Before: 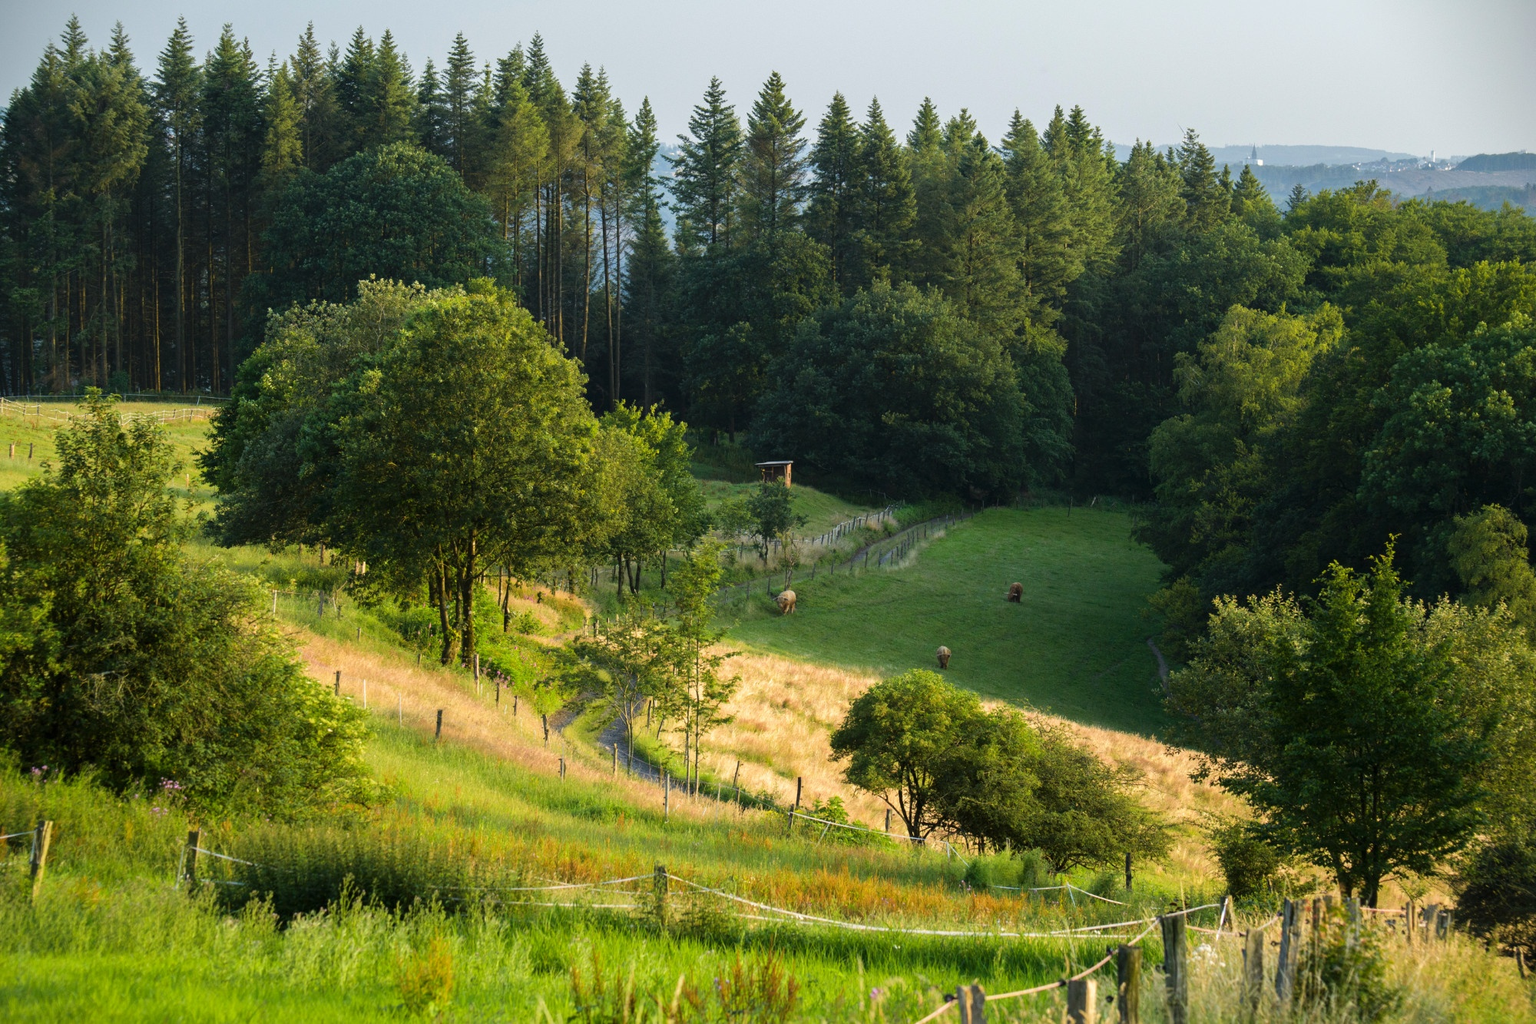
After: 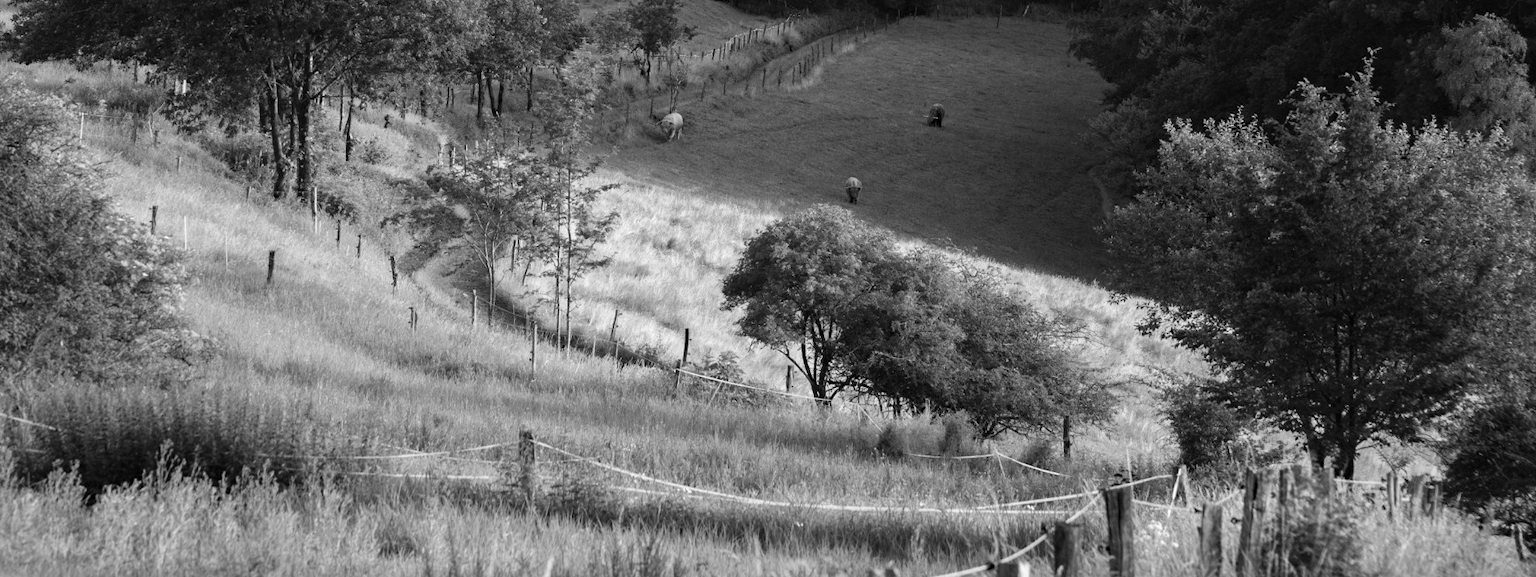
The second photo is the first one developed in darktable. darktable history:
contrast brightness saturation: saturation -0.05
crop and rotate: left 13.306%, top 48.129%, bottom 2.928%
haze removal: strength 0.29, distance 0.25, compatibility mode true, adaptive false
monochrome: size 3.1
